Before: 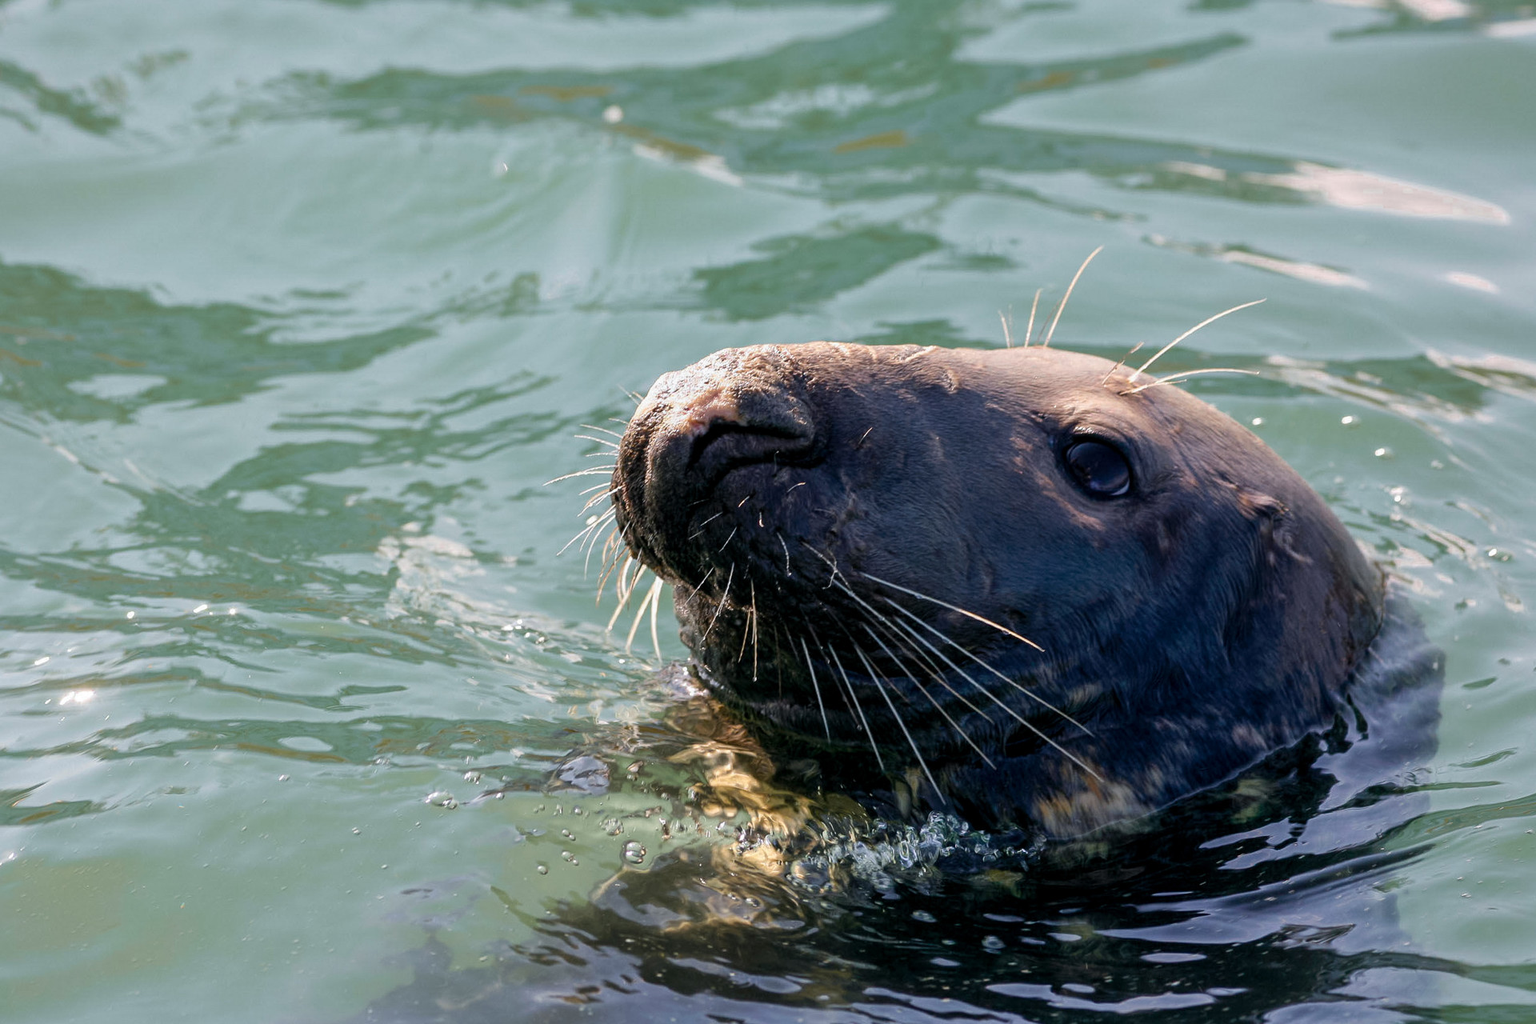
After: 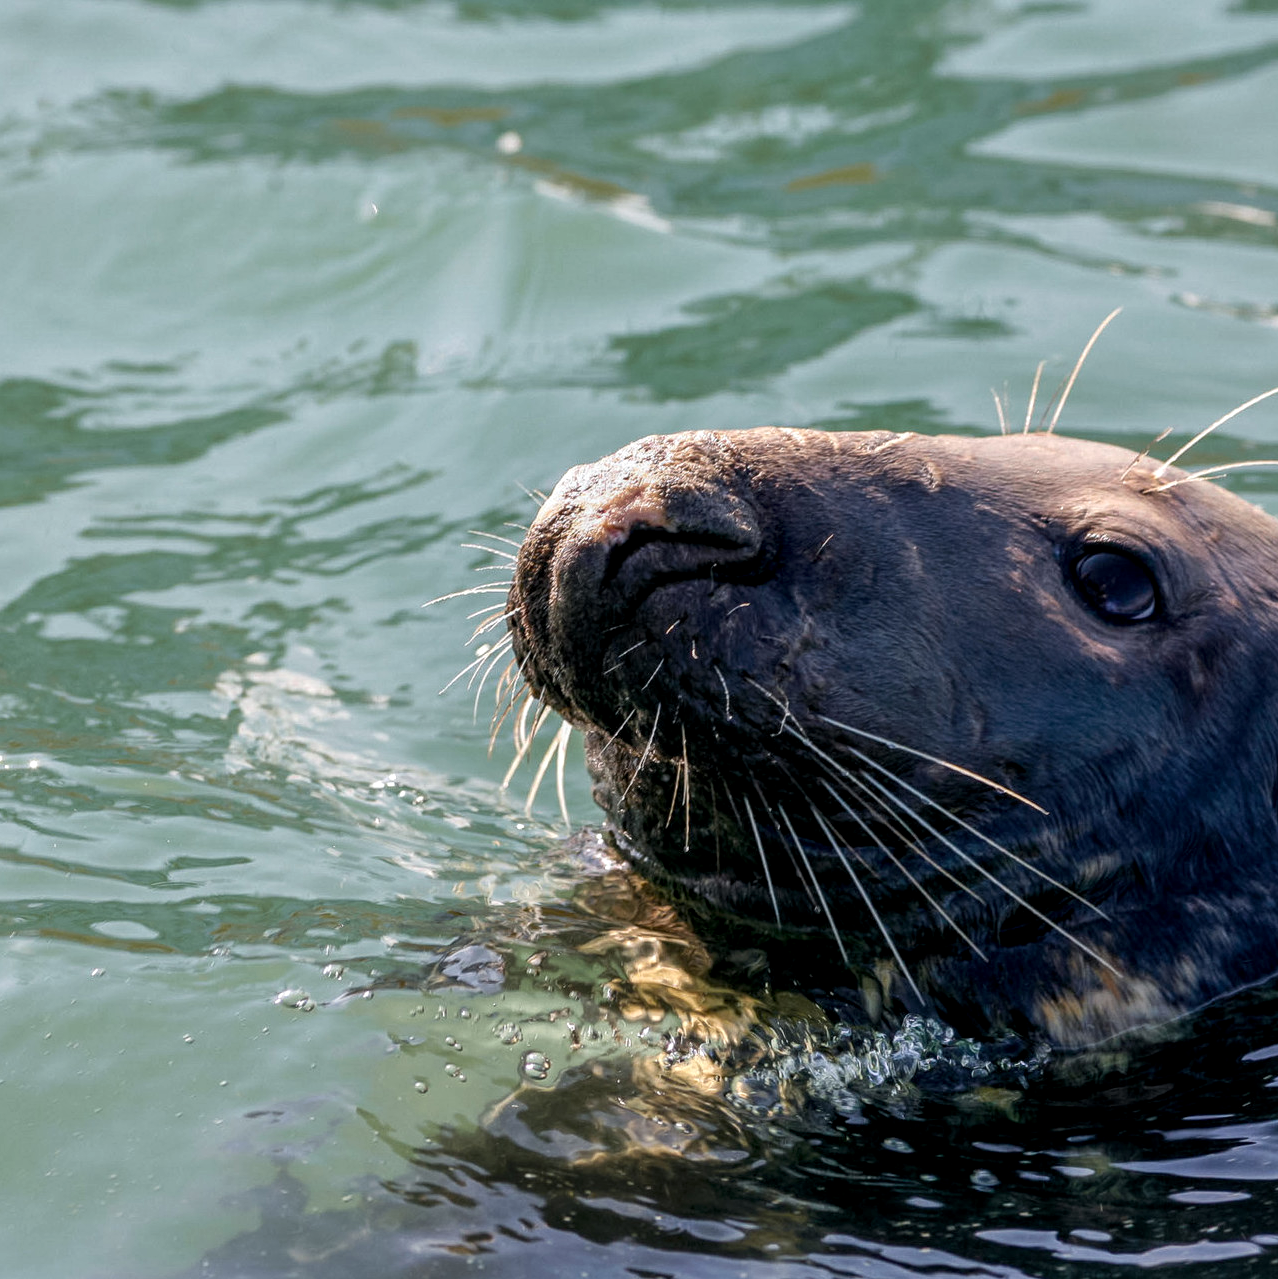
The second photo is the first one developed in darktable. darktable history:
local contrast: detail 130%
crop and rotate: left 13.432%, right 19.957%
tone equalizer: on, module defaults
